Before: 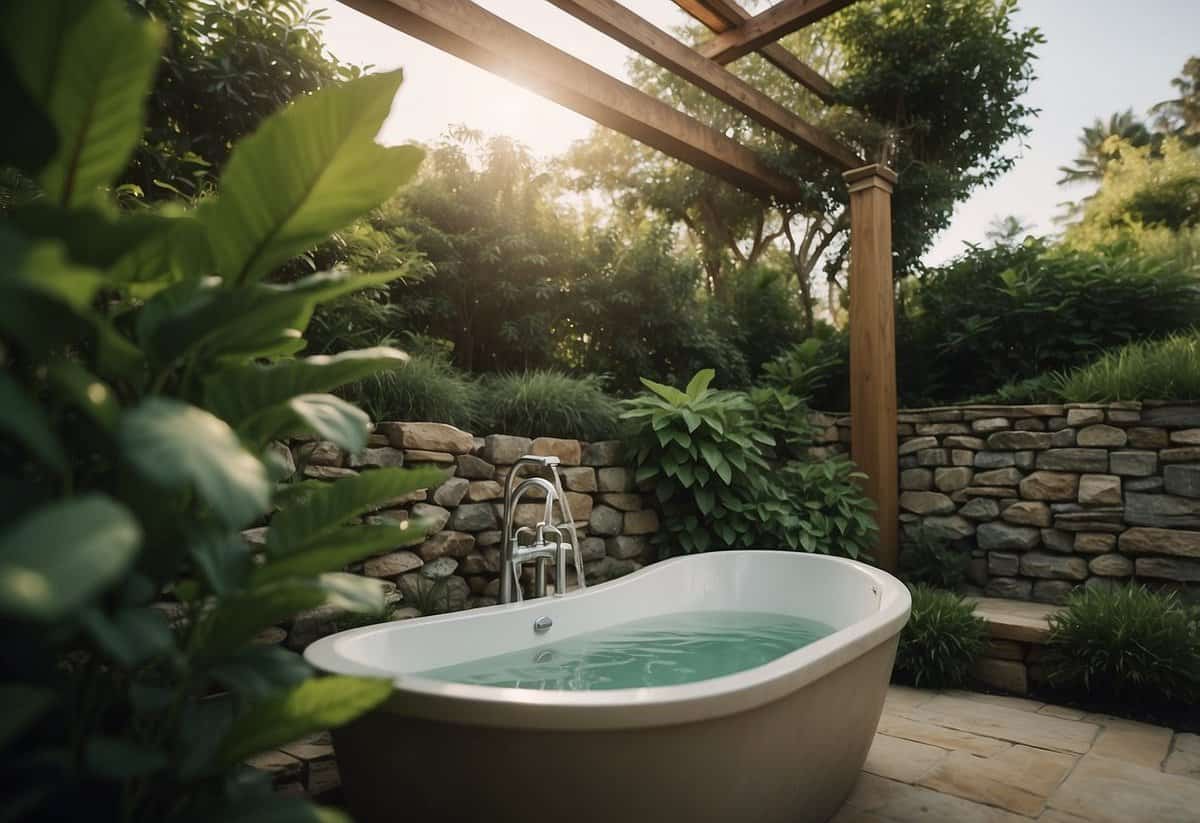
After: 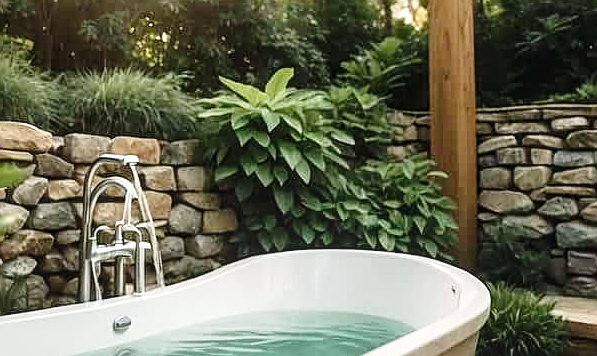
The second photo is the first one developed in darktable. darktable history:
sharpen: on, module defaults
shadows and highlights: shadows 29.77, highlights -30.45, low approximation 0.01, soften with gaussian
contrast brightness saturation: contrast 0.044, saturation 0.066
crop: left 35.158%, top 36.64%, right 15.026%, bottom 20.015%
exposure: exposure 0.202 EV, compensate highlight preservation false
local contrast: on, module defaults
tone curve: curves: ch0 [(0, 0.021) (0.049, 0.044) (0.152, 0.14) (0.328, 0.377) (0.473, 0.543) (0.641, 0.705) (0.85, 0.894) (1, 0.969)]; ch1 [(0, 0) (0.302, 0.331) (0.433, 0.432) (0.472, 0.47) (0.502, 0.503) (0.527, 0.521) (0.564, 0.58) (0.614, 0.626) (0.677, 0.701) (0.859, 0.885) (1, 1)]; ch2 [(0, 0) (0.33, 0.301) (0.447, 0.44) (0.487, 0.496) (0.502, 0.516) (0.535, 0.563) (0.565, 0.593) (0.608, 0.638) (1, 1)], preserve colors none
tone equalizer: -8 EV -0.778 EV, -7 EV -0.705 EV, -6 EV -0.633 EV, -5 EV -0.378 EV, -3 EV 0.374 EV, -2 EV 0.6 EV, -1 EV 0.68 EV, +0 EV 0.742 EV, smoothing diameter 24.8%, edges refinement/feathering 14.98, preserve details guided filter
